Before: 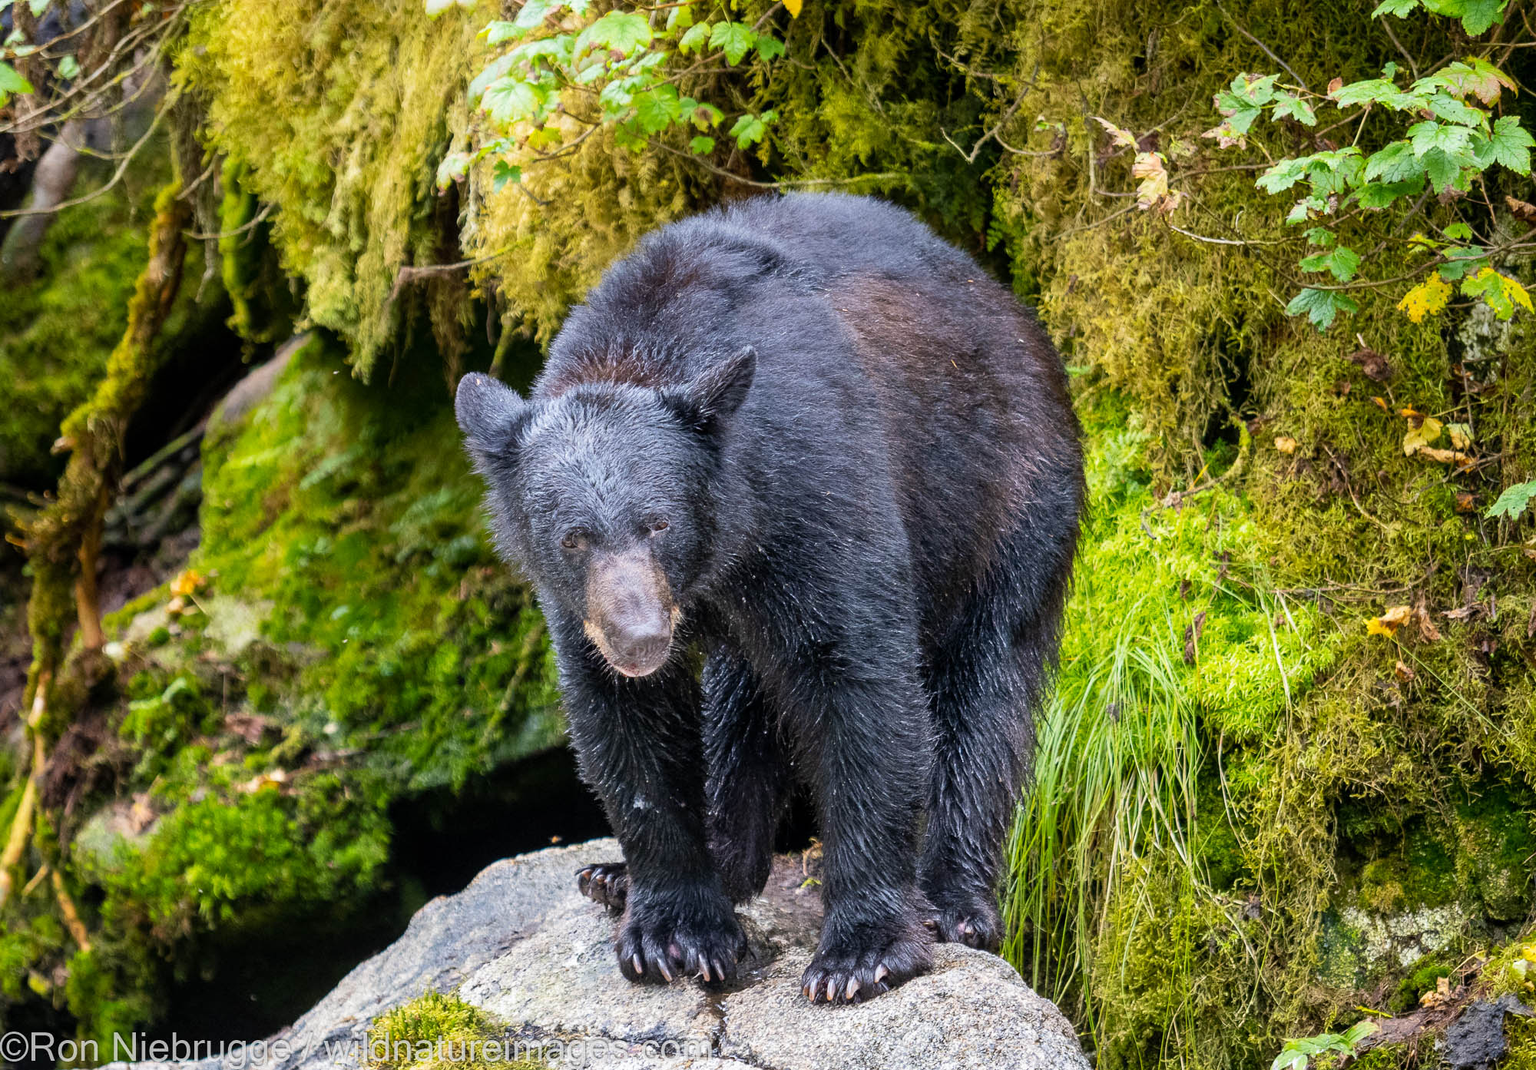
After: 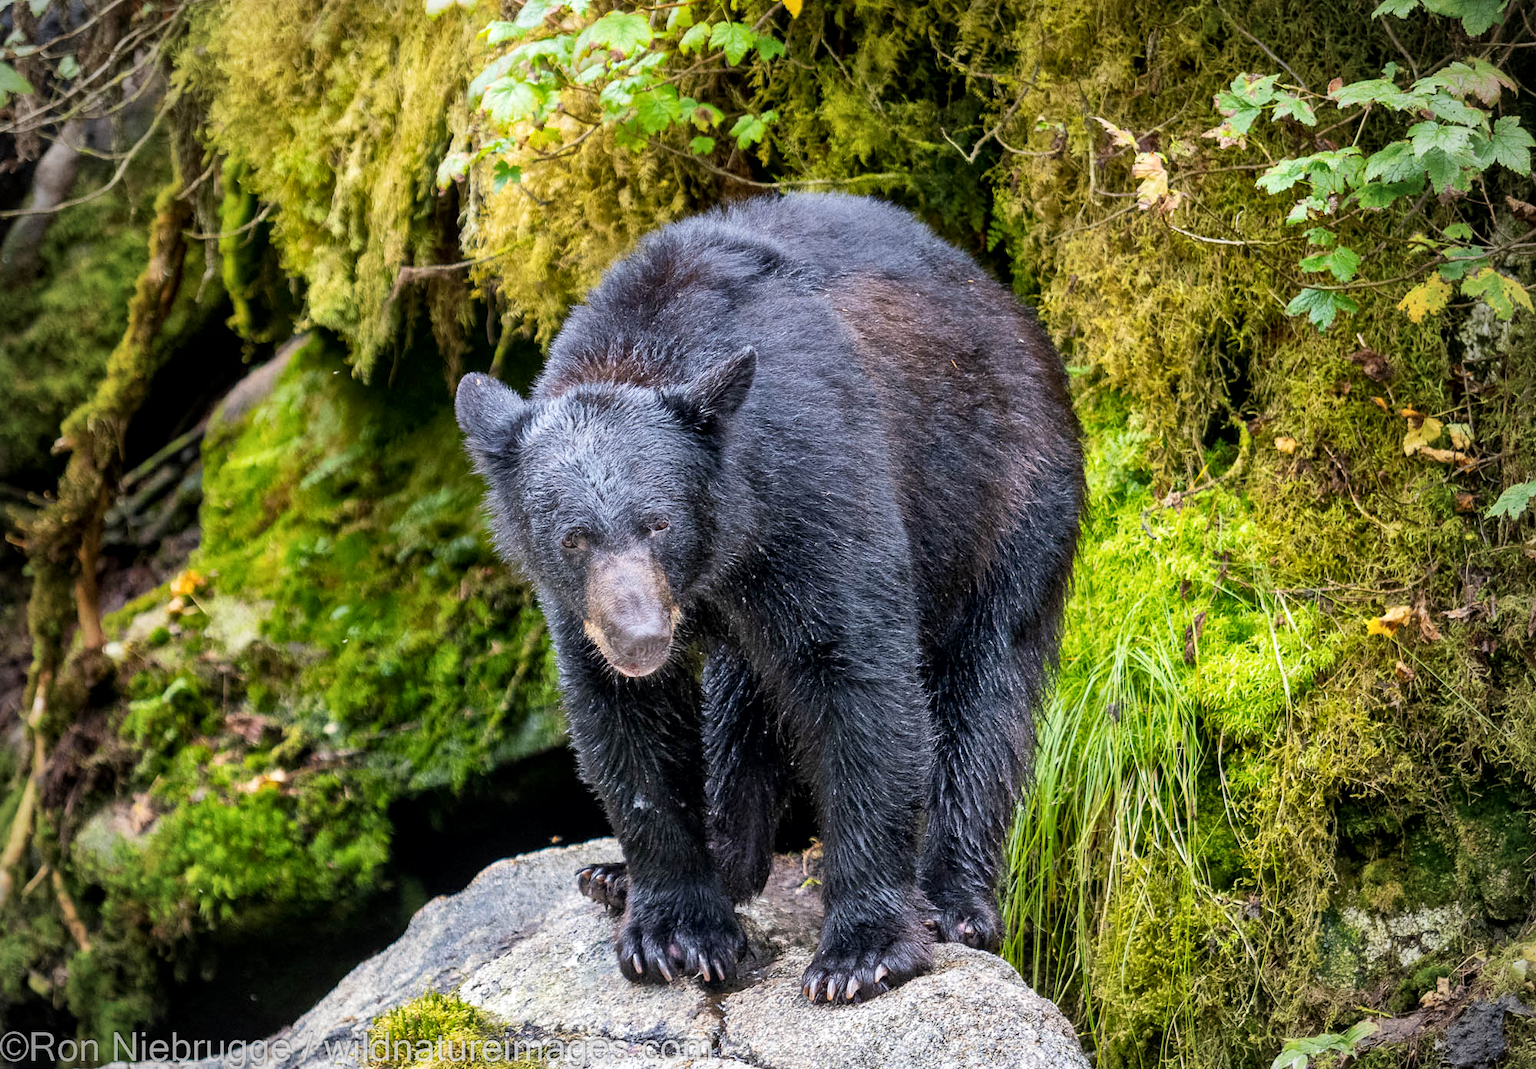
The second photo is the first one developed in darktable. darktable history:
local contrast: mode bilateral grid, contrast 20, coarseness 49, detail 132%, midtone range 0.2
vignetting: on, module defaults
